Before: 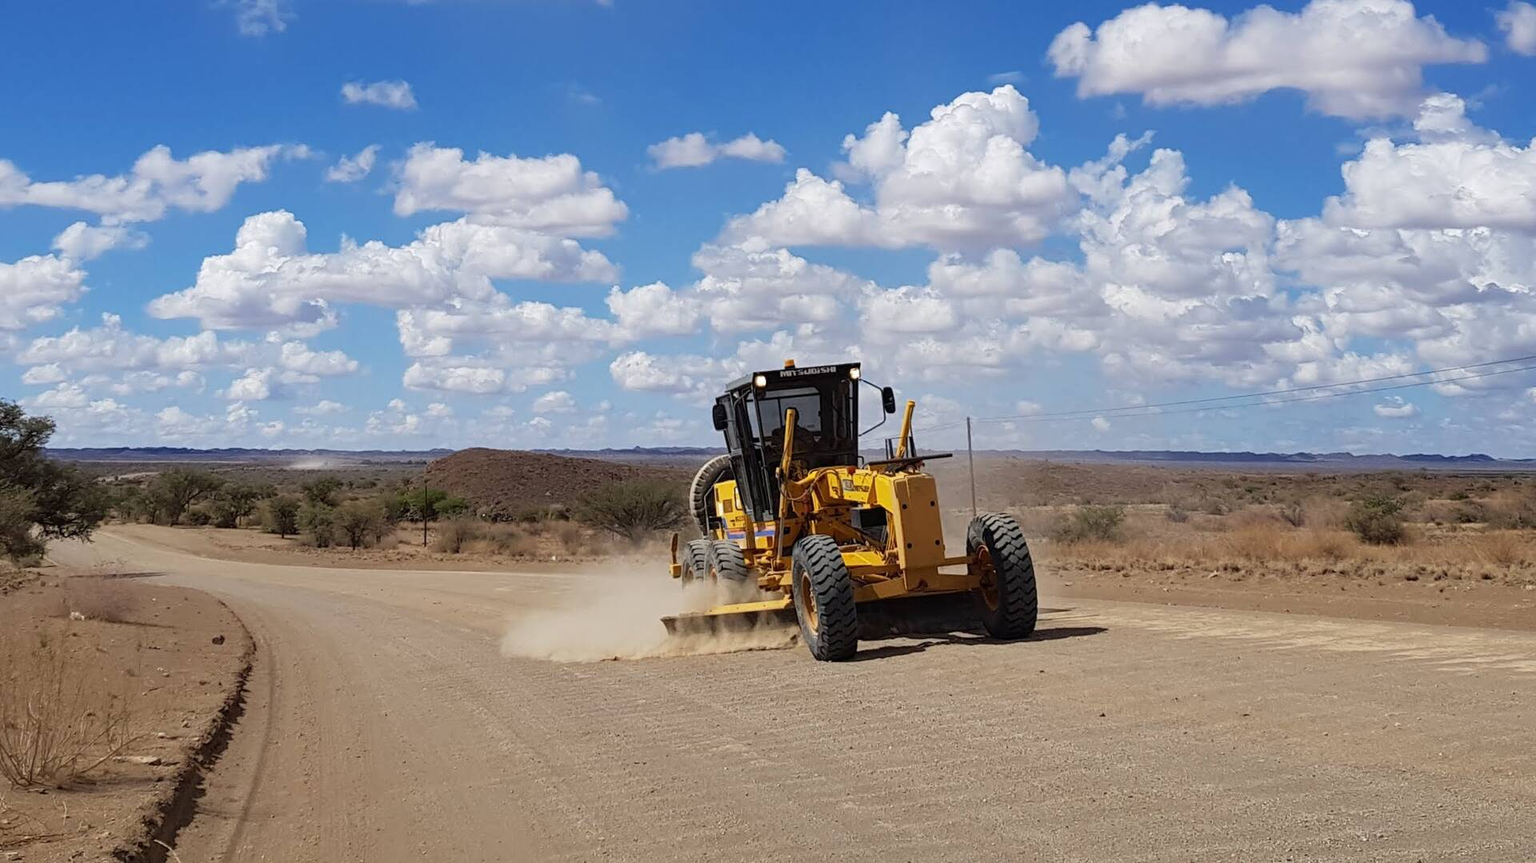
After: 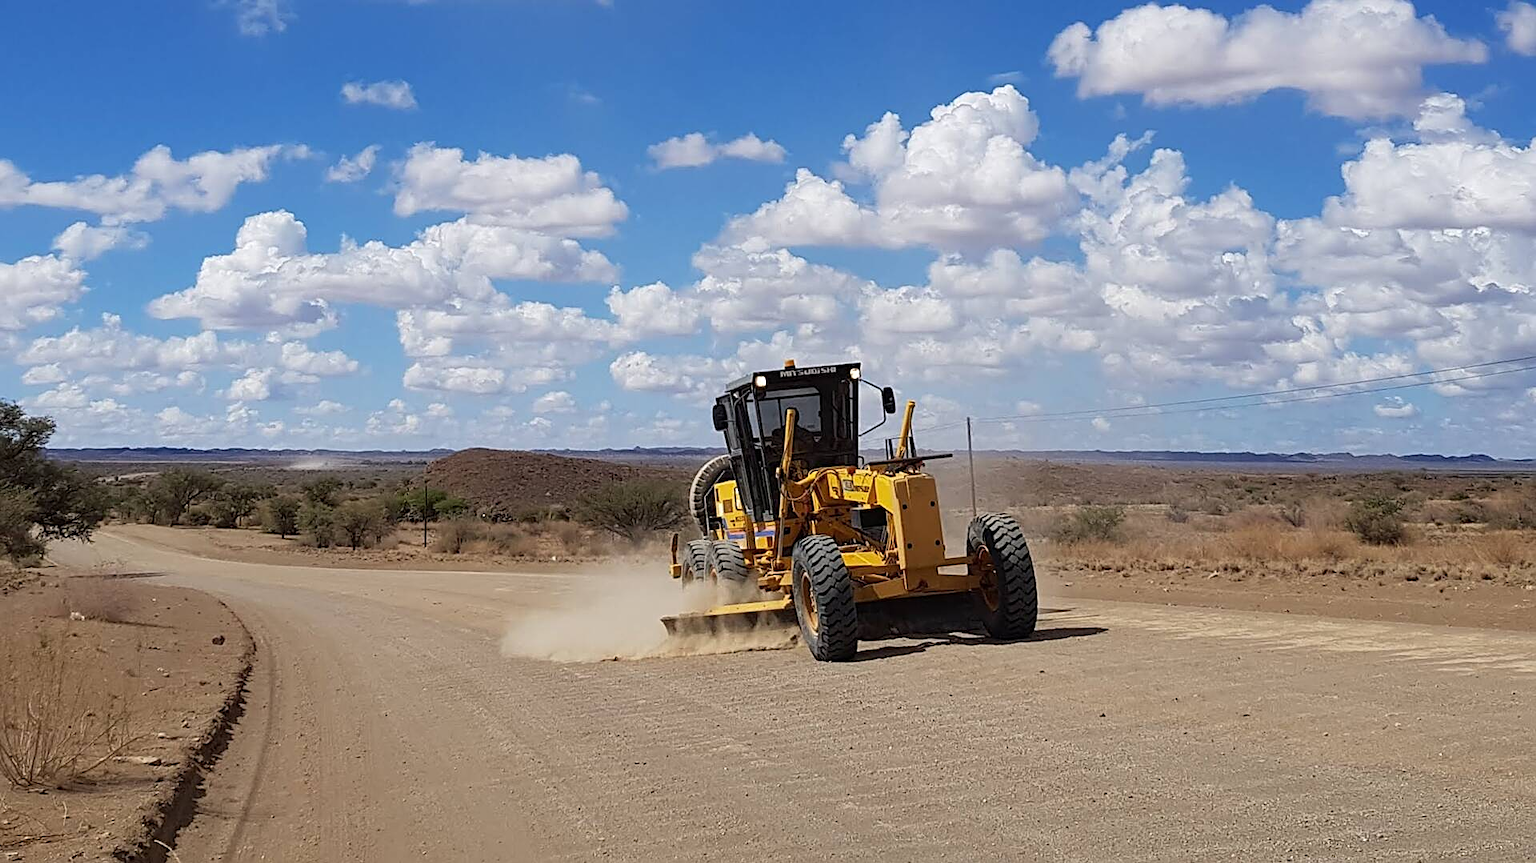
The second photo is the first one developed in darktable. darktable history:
sharpen: radius 1.951
